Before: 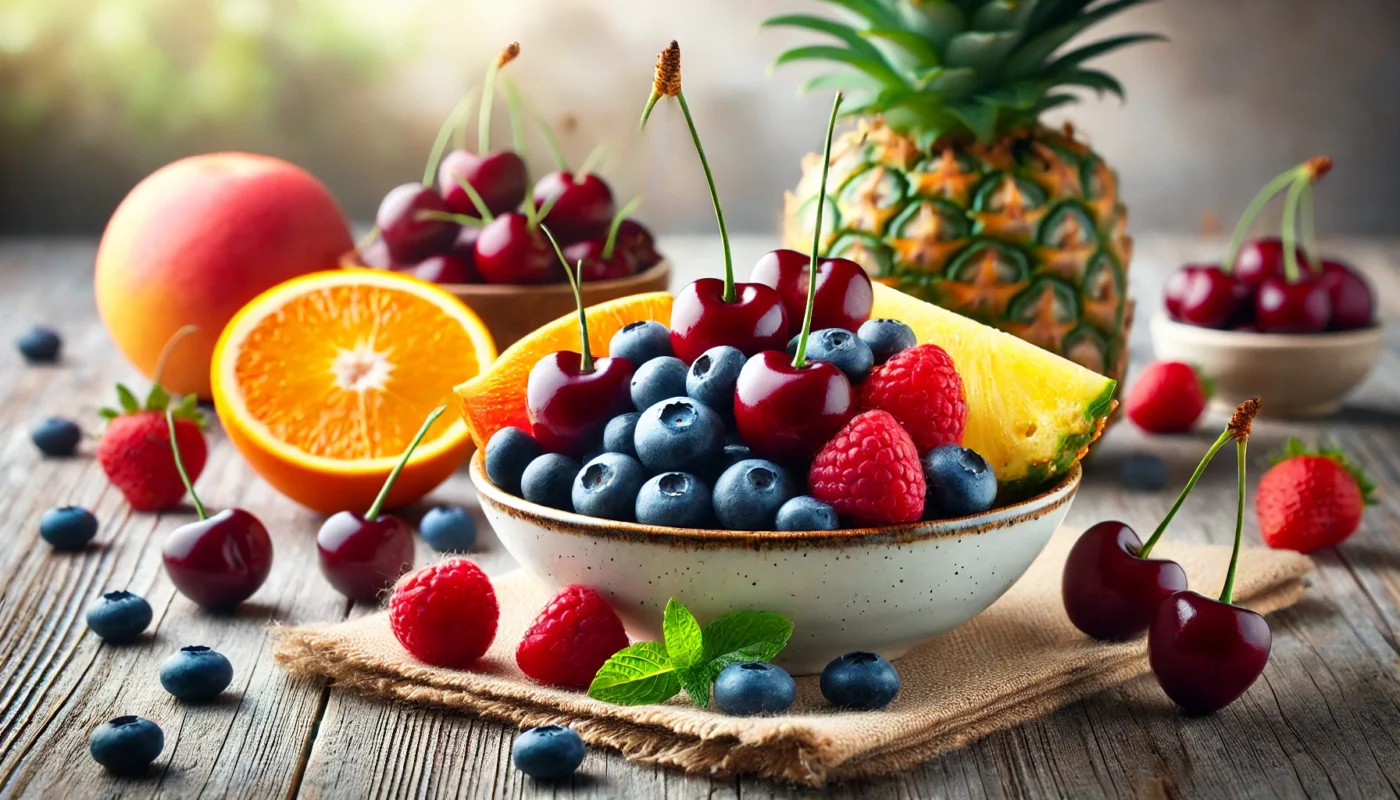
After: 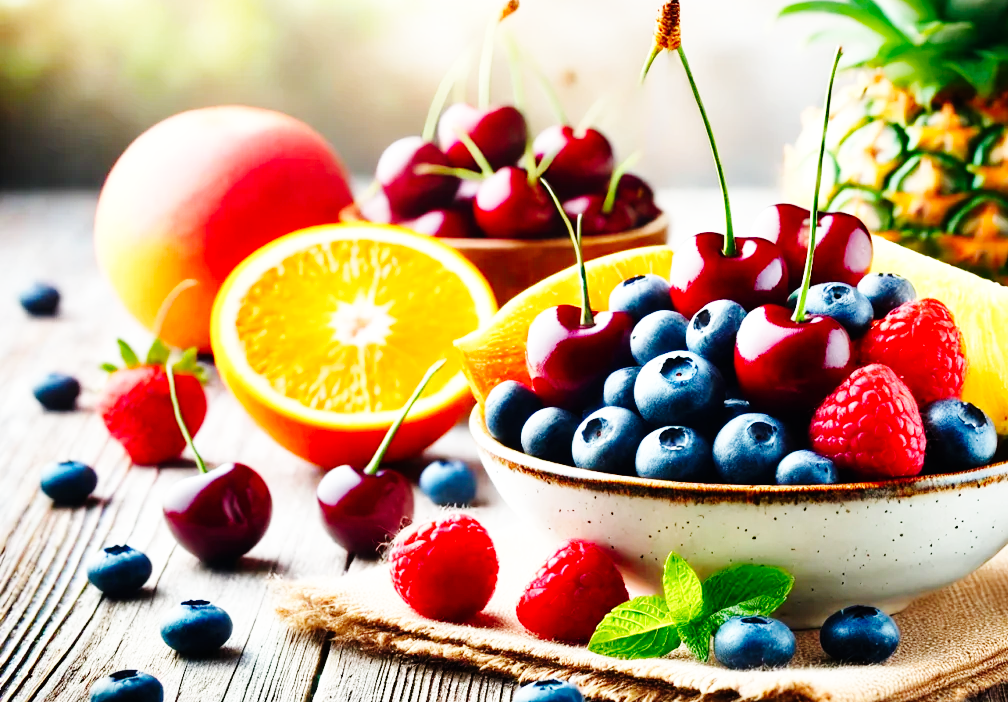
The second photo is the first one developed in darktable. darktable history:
crop: top 5.803%, right 27.864%, bottom 5.804%
base curve: curves: ch0 [(0, 0) (0, 0) (0.002, 0.001) (0.008, 0.003) (0.019, 0.011) (0.037, 0.037) (0.064, 0.11) (0.102, 0.232) (0.152, 0.379) (0.216, 0.524) (0.296, 0.665) (0.394, 0.789) (0.512, 0.881) (0.651, 0.945) (0.813, 0.986) (1, 1)], preserve colors none
